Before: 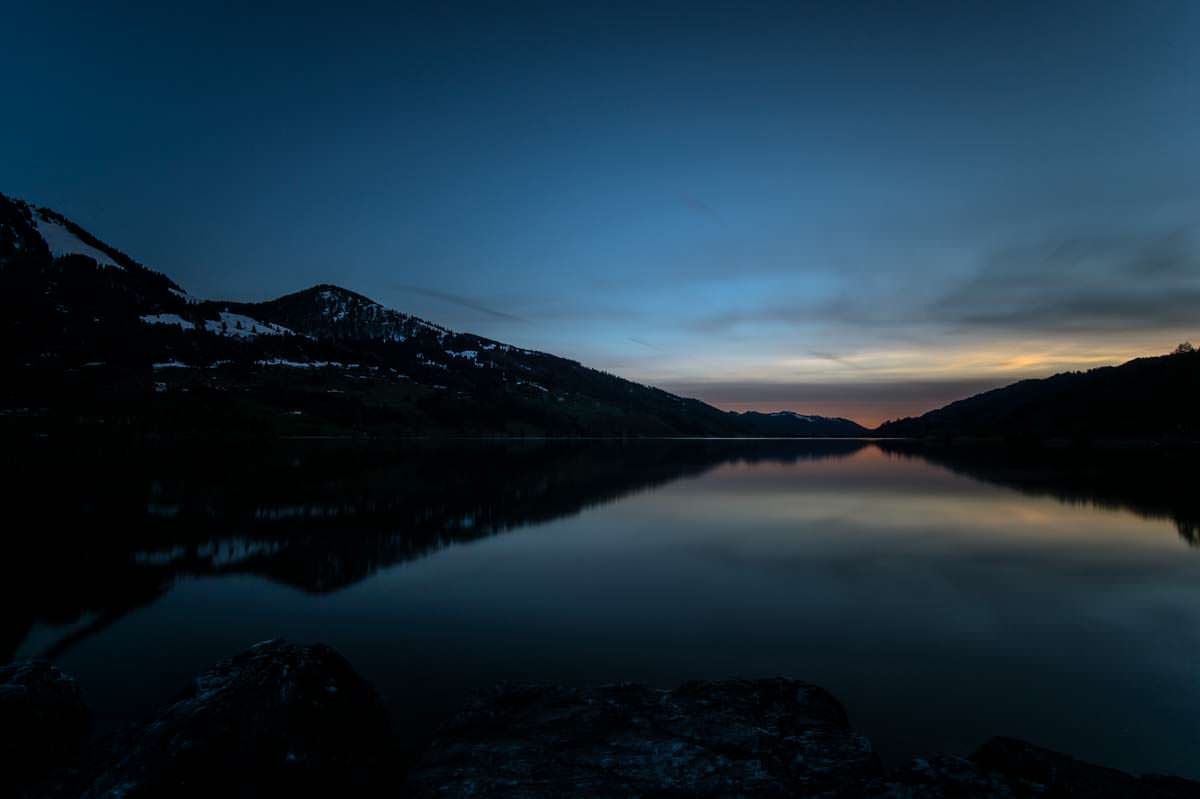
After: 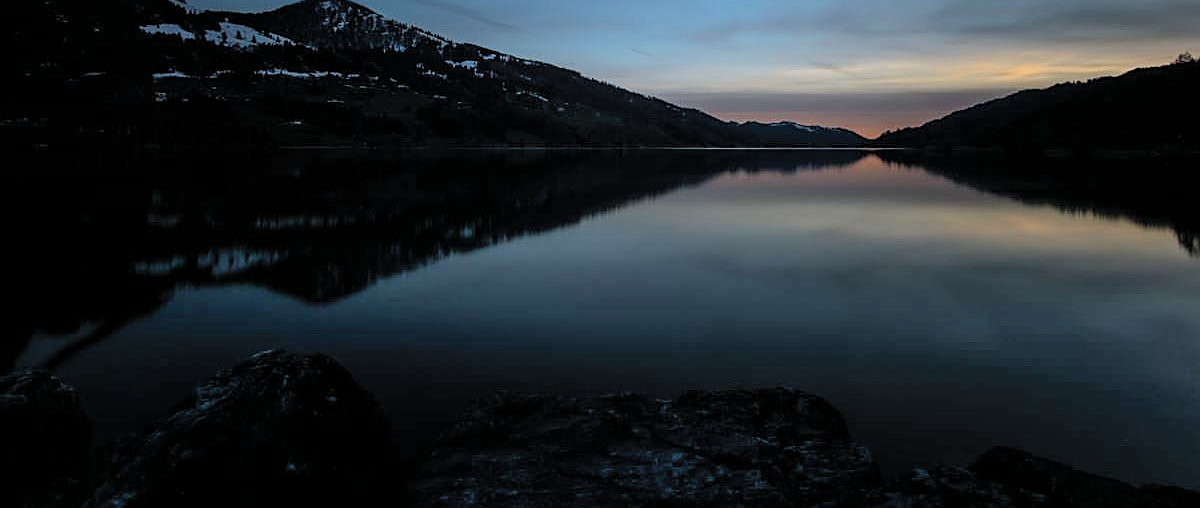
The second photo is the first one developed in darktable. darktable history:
contrast brightness saturation: brightness 0.154
vignetting: brightness -0.281
crop and rotate: top 36.336%
sharpen: on, module defaults
filmic rgb: black relative exposure -16 EV, white relative exposure 4.05 EV, target black luminance 0%, hardness 7.59, latitude 72.64%, contrast 0.898, highlights saturation mix 10.58%, shadows ↔ highlights balance -0.375%
